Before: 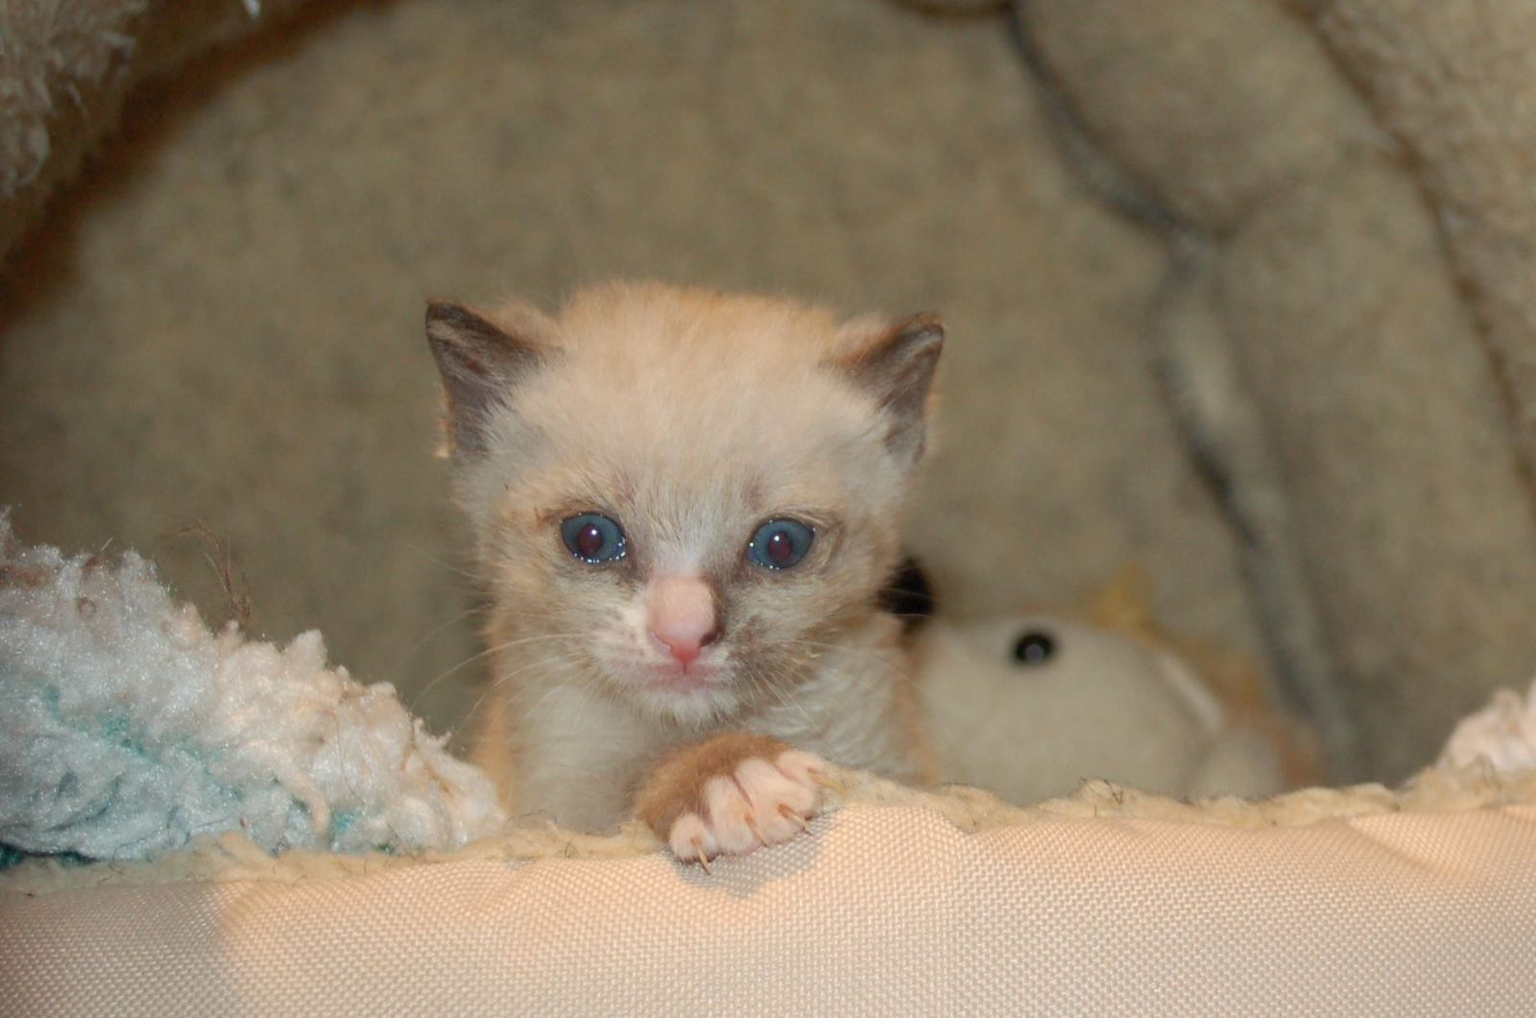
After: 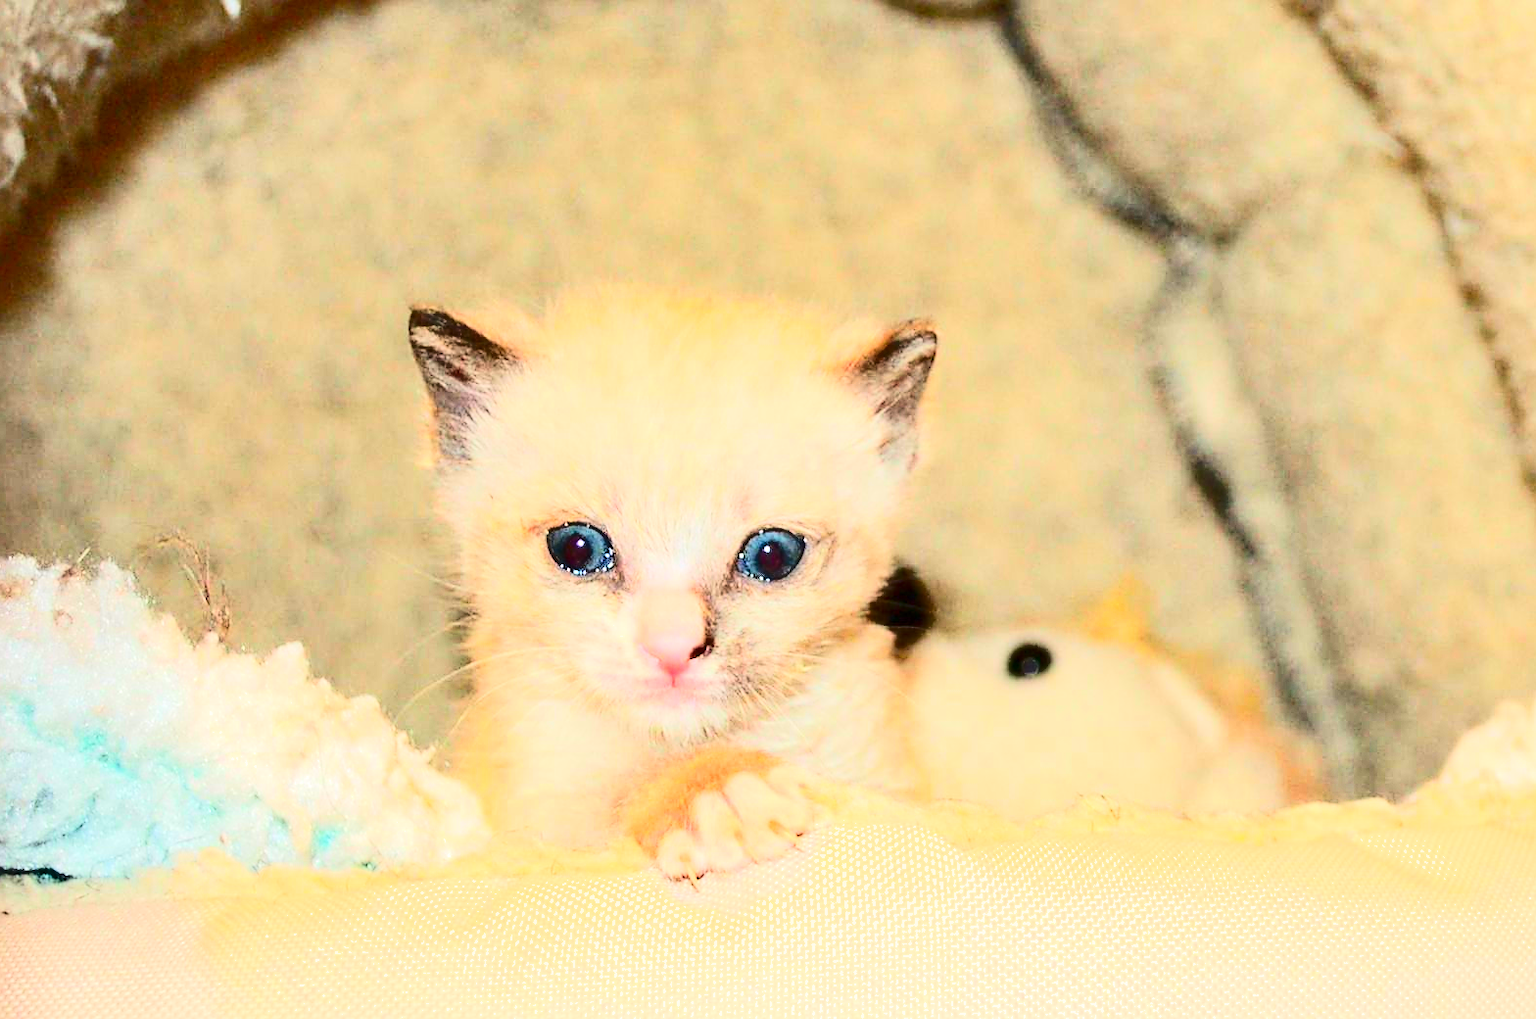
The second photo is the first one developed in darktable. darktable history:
crop: left 1.654%, right 0.284%, bottom 1.754%
contrast brightness saturation: contrast 0.396, brightness 0.108, saturation 0.21
tone equalizer: -8 EV 1.99 EV, -7 EV 1.97 EV, -6 EV 1.97 EV, -5 EV 2 EV, -4 EV 1.98 EV, -3 EV 1.49 EV, -2 EV 0.998 EV, -1 EV 0.522 EV, edges refinement/feathering 500, mask exposure compensation -1.57 EV, preserve details no
exposure: black level correction 0.001, exposure -0.2 EV, compensate exposure bias true, compensate highlight preservation false
sharpen: on, module defaults
shadows and highlights: soften with gaussian
